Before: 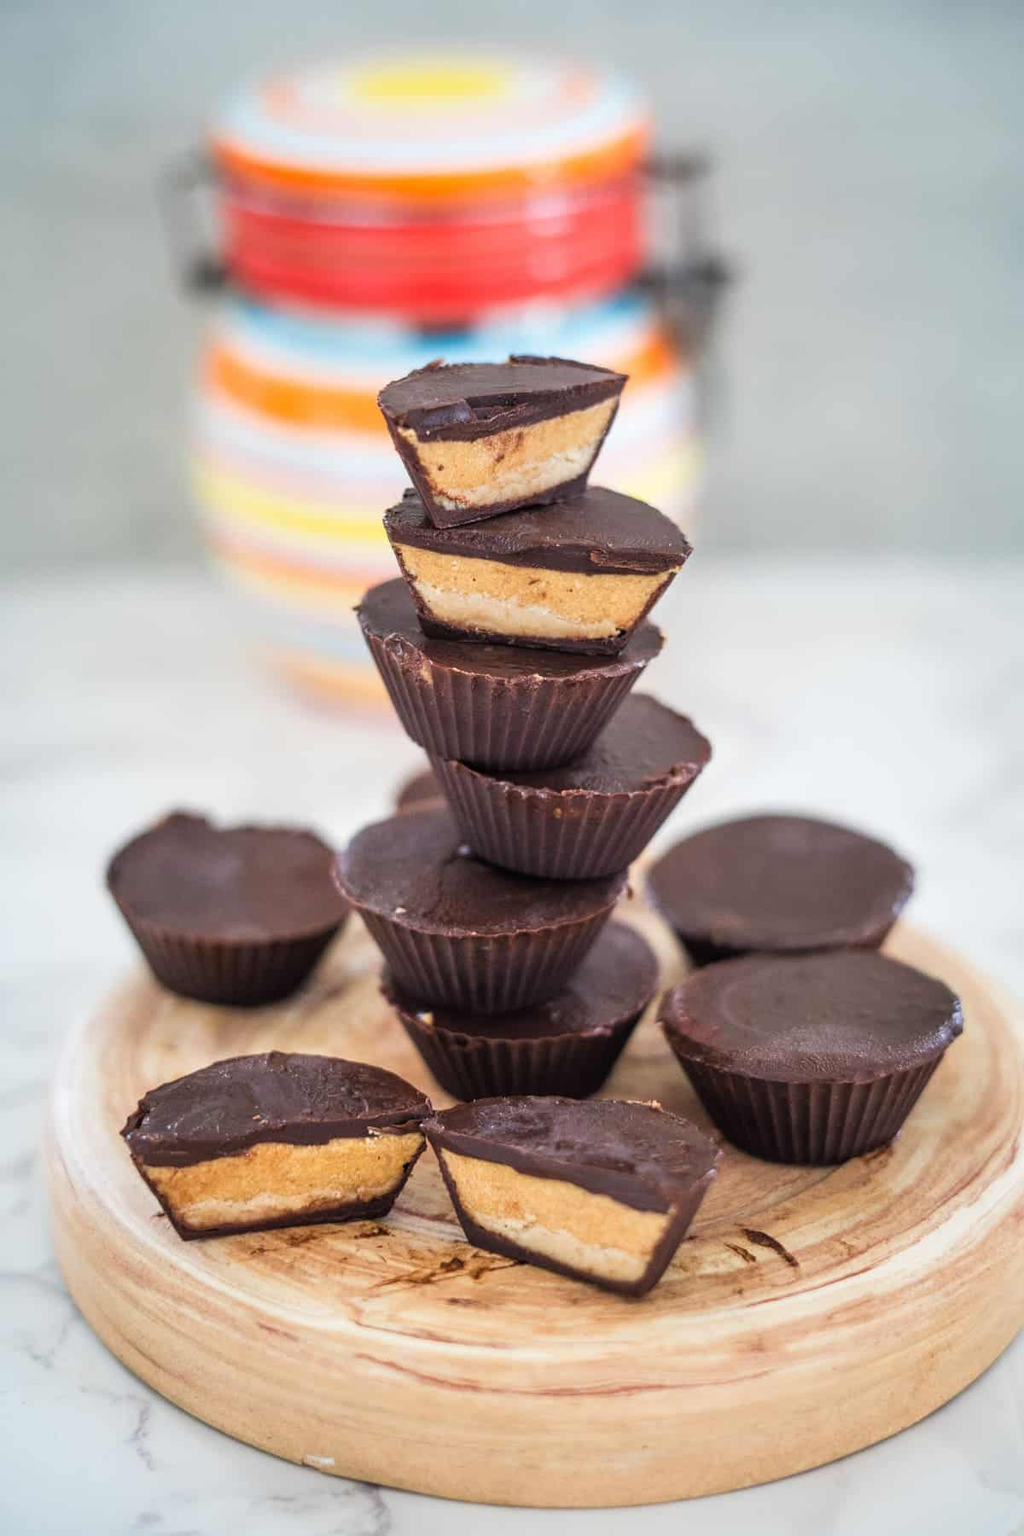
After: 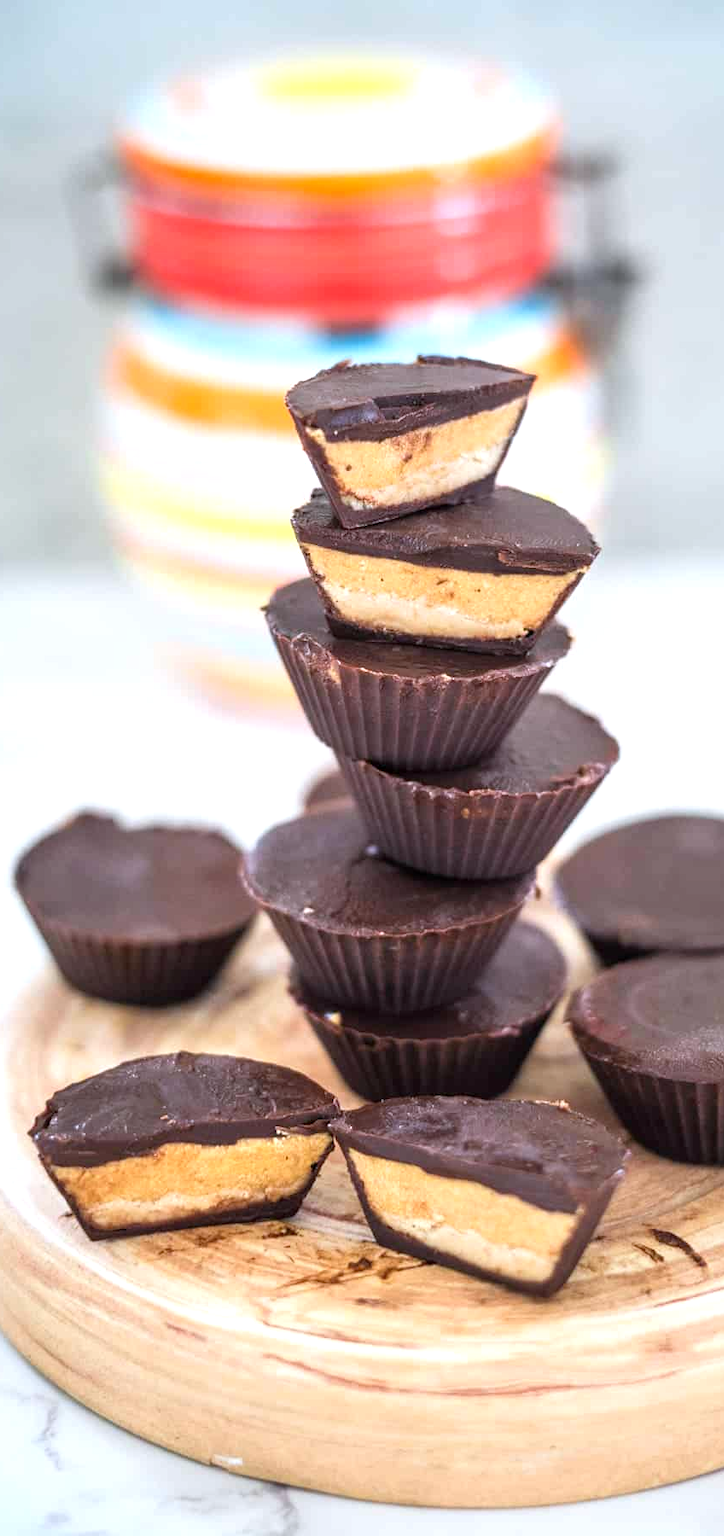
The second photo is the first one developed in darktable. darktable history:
tone equalizer: on, module defaults
crop and rotate: left 9.061%, right 20.142%
exposure: black level correction 0.001, exposure 0.5 EV, compensate exposure bias true, compensate highlight preservation false
white balance: red 0.976, blue 1.04
